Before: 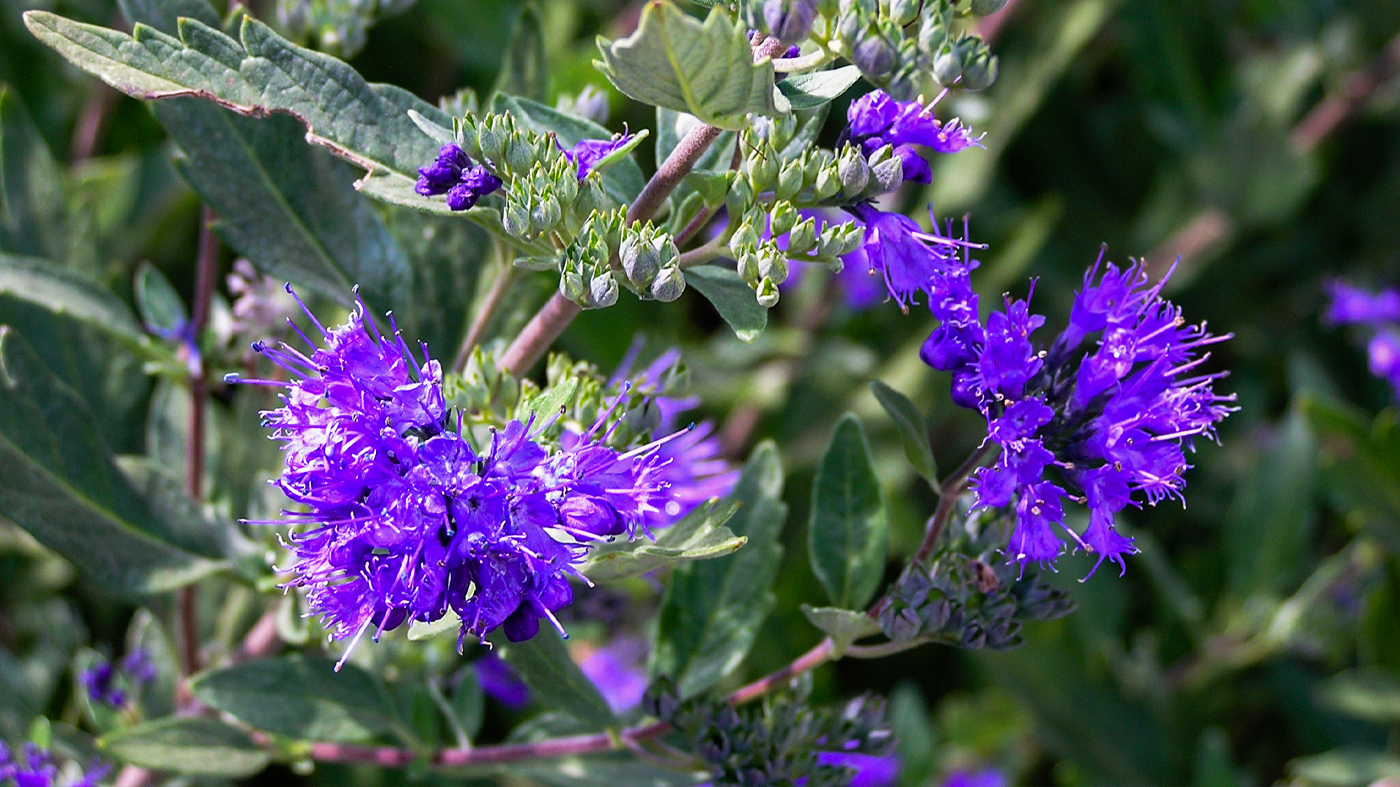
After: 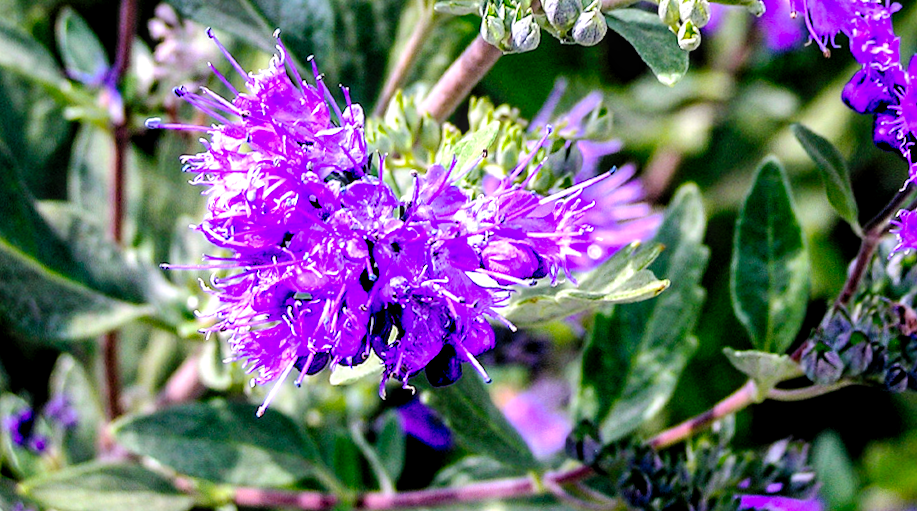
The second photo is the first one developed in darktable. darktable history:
contrast equalizer: y [[0.5, 0.5, 0.472, 0.5, 0.5, 0.5], [0.5 ×6], [0.5 ×6], [0 ×6], [0 ×6]]
crop and rotate: angle -0.82°, left 3.85%, top 31.828%, right 27.992%
contrast brightness saturation: contrast 0.04, saturation 0.16
rgb levels: levels [[0.01, 0.419, 0.839], [0, 0.5, 1], [0, 0.5, 1]]
local contrast: on, module defaults
rotate and perspective: rotation -1°, crop left 0.011, crop right 0.989, crop top 0.025, crop bottom 0.975
tone equalizer: -8 EV -0.417 EV, -7 EV -0.389 EV, -6 EV -0.333 EV, -5 EV -0.222 EV, -3 EV 0.222 EV, -2 EV 0.333 EV, -1 EV 0.389 EV, +0 EV 0.417 EV, edges refinement/feathering 500, mask exposure compensation -1.57 EV, preserve details no
tone curve: curves: ch0 [(0, 0) (0.003, 0.001) (0.011, 0.008) (0.025, 0.015) (0.044, 0.025) (0.069, 0.037) (0.1, 0.056) (0.136, 0.091) (0.177, 0.157) (0.224, 0.231) (0.277, 0.319) (0.335, 0.4) (0.399, 0.493) (0.468, 0.571) (0.543, 0.645) (0.623, 0.706) (0.709, 0.77) (0.801, 0.838) (0.898, 0.918) (1, 1)], preserve colors none
